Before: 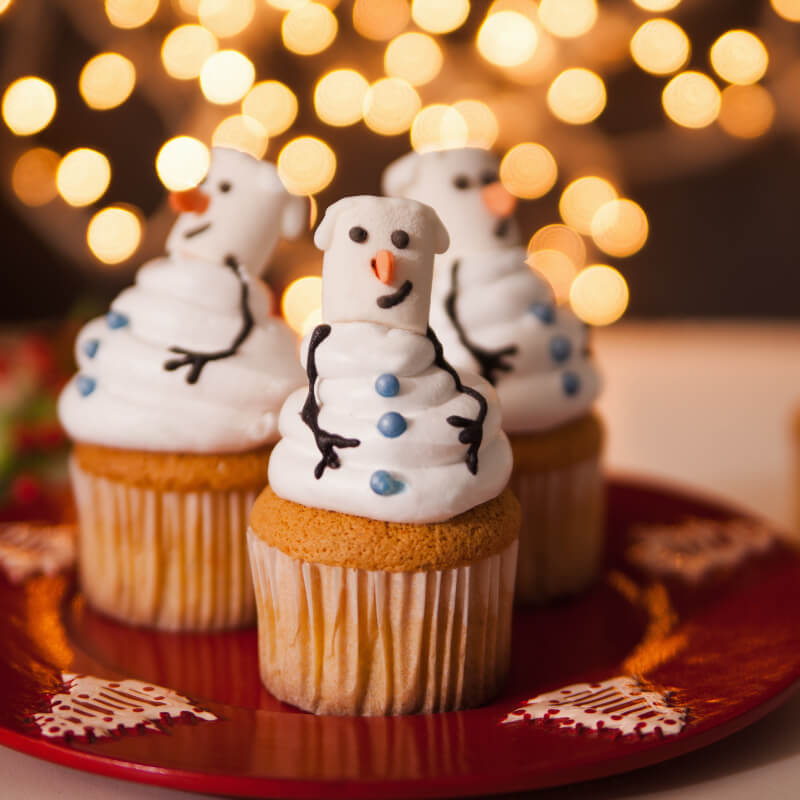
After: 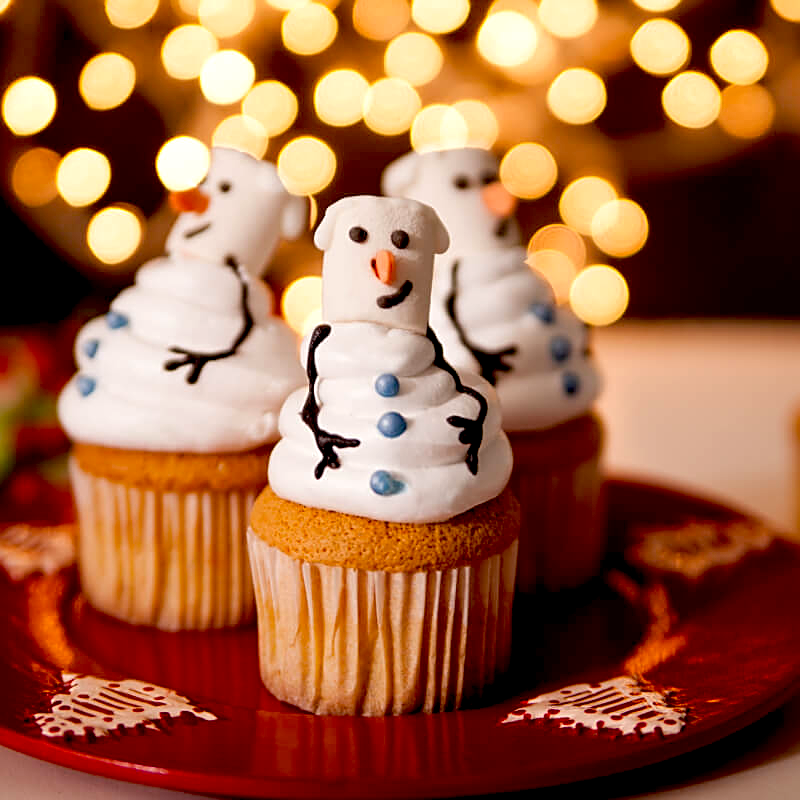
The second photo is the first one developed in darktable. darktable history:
exposure: black level correction 0.025, exposure 0.182 EV, compensate highlight preservation false
sharpen: on, module defaults
